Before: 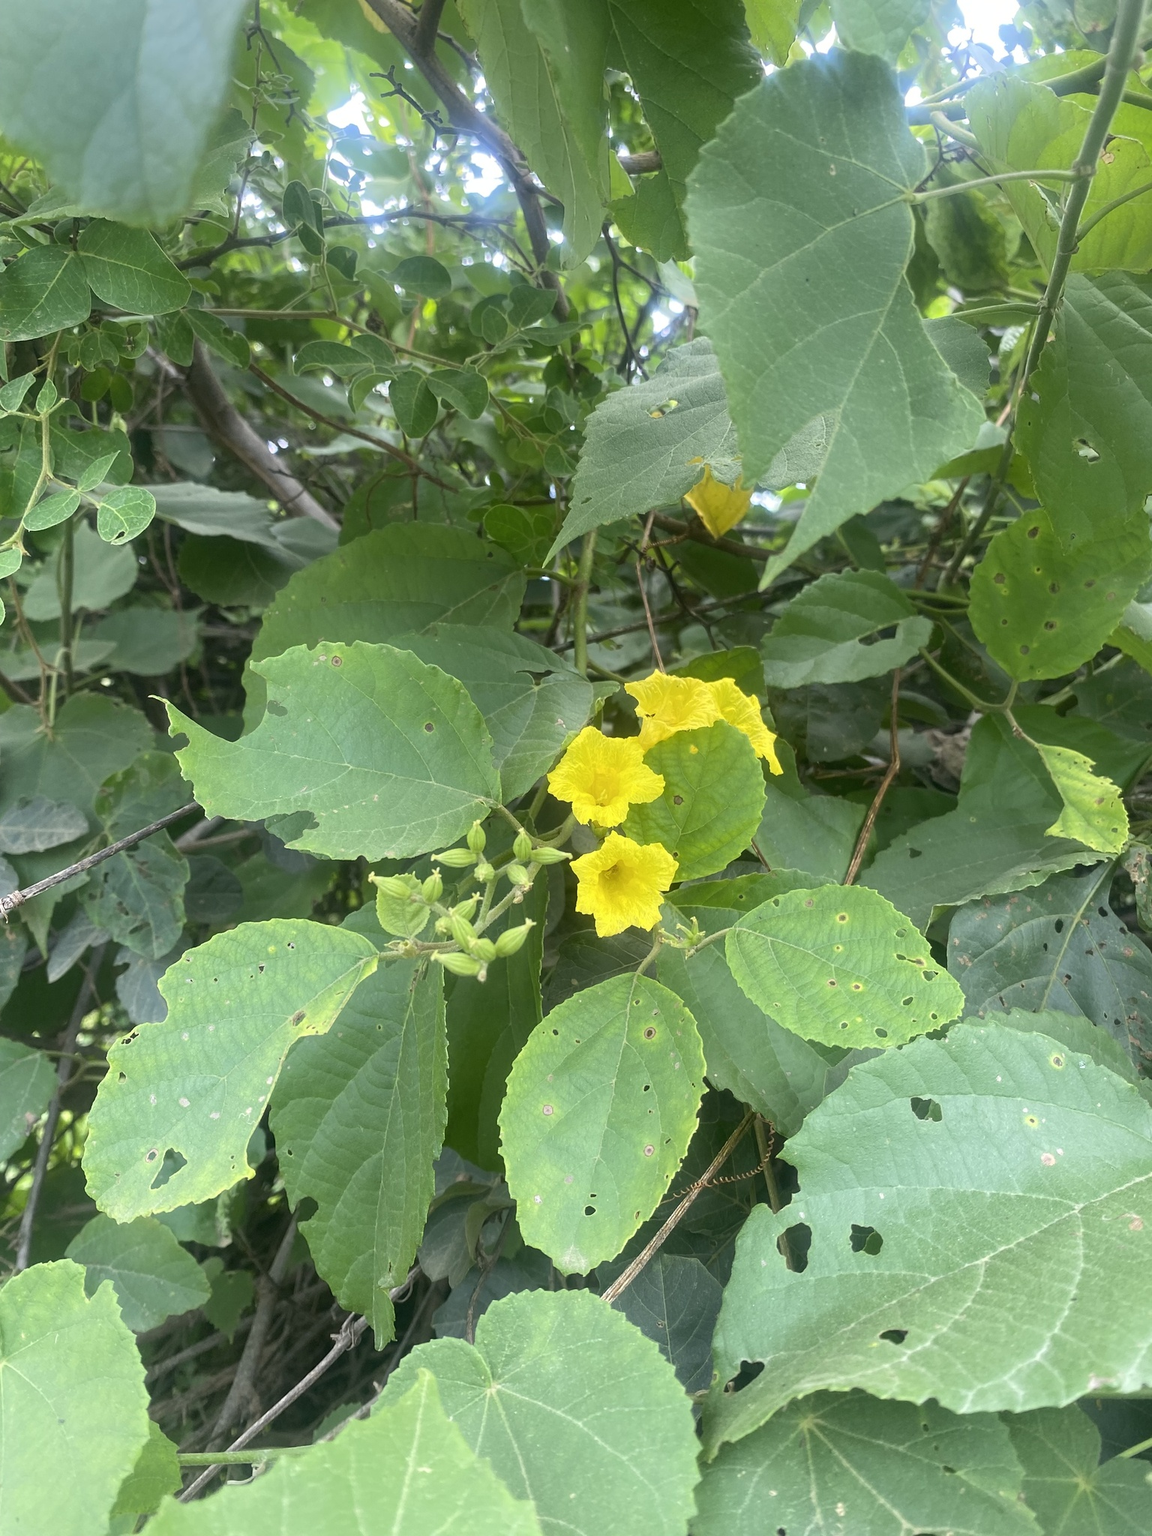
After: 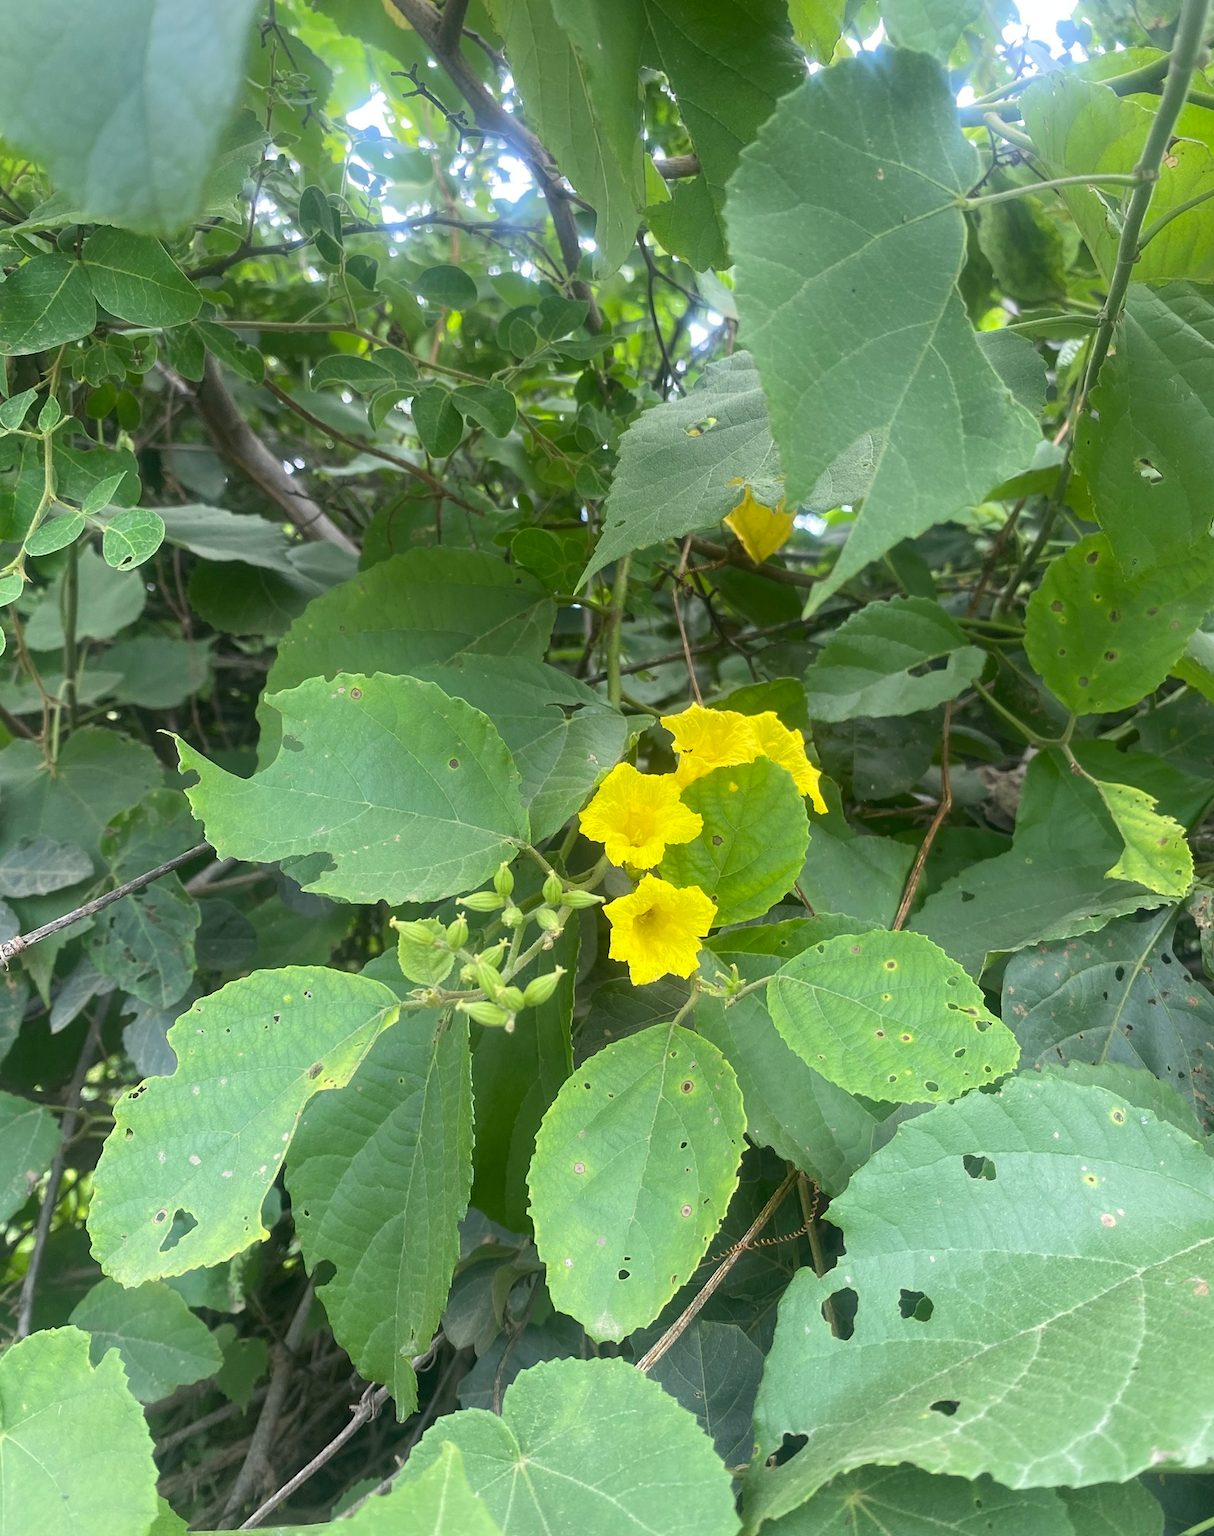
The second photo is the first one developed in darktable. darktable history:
crop: top 0.39%, right 0.256%, bottom 5.002%
